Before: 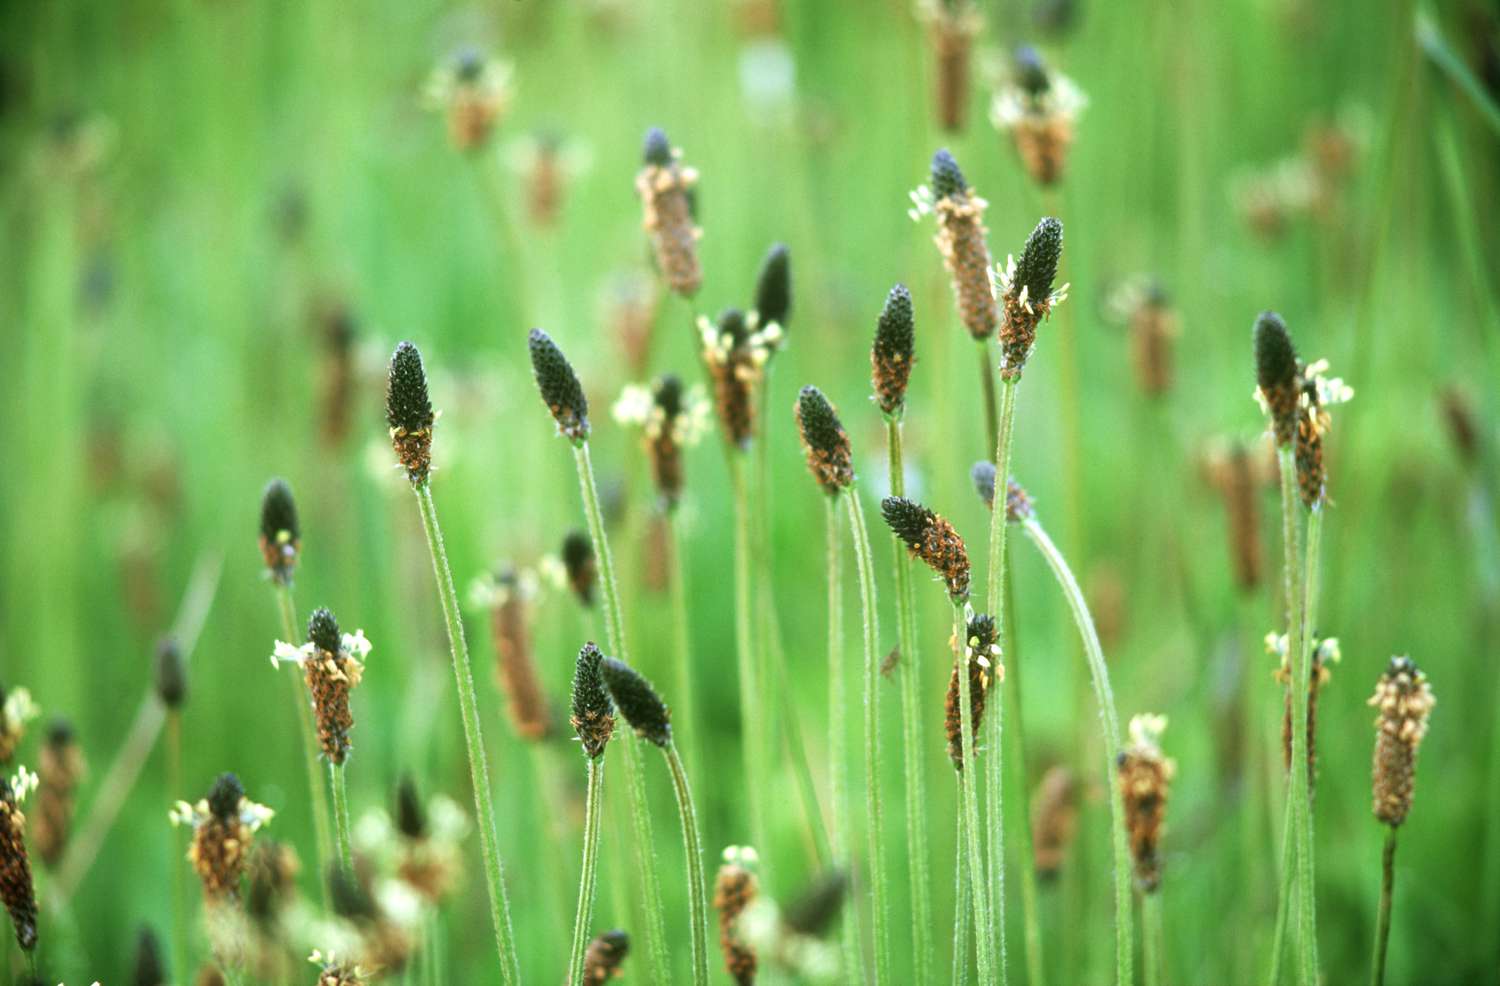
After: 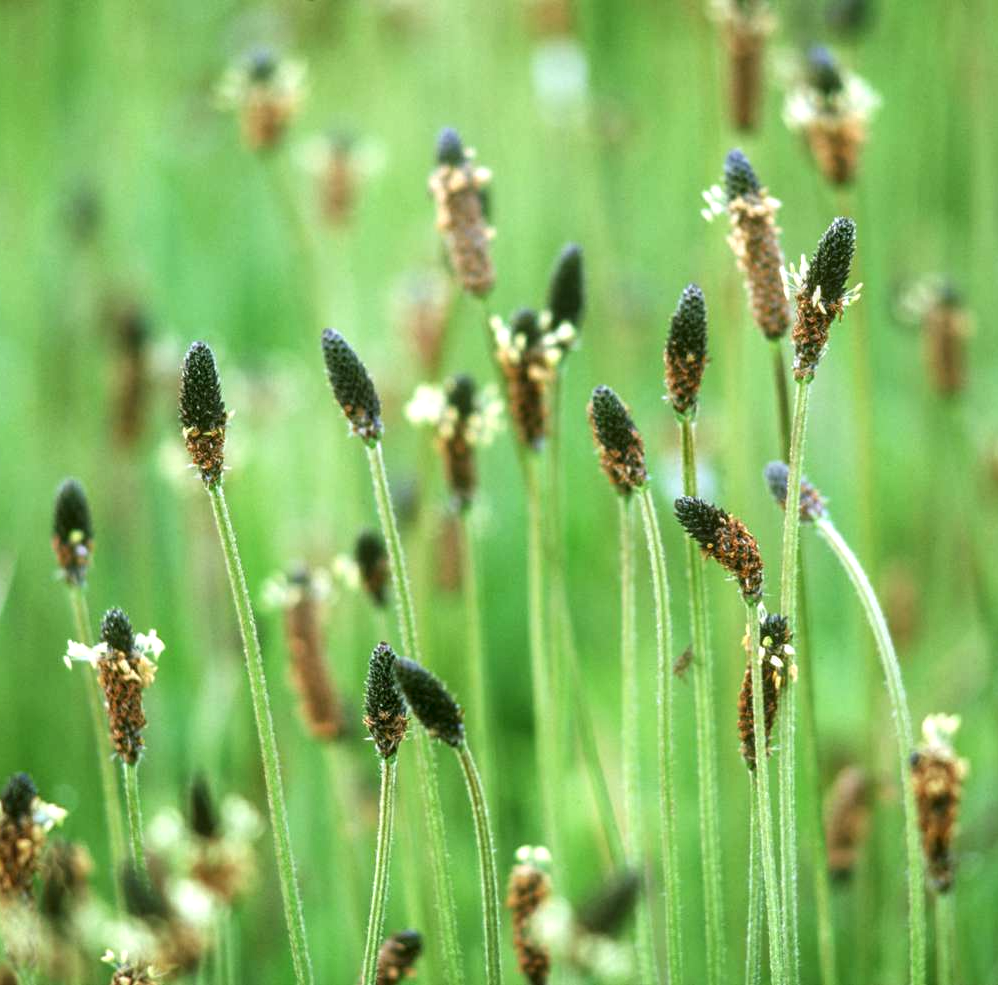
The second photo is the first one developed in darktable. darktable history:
crop and rotate: left 13.865%, right 19.585%
local contrast: detail 130%
